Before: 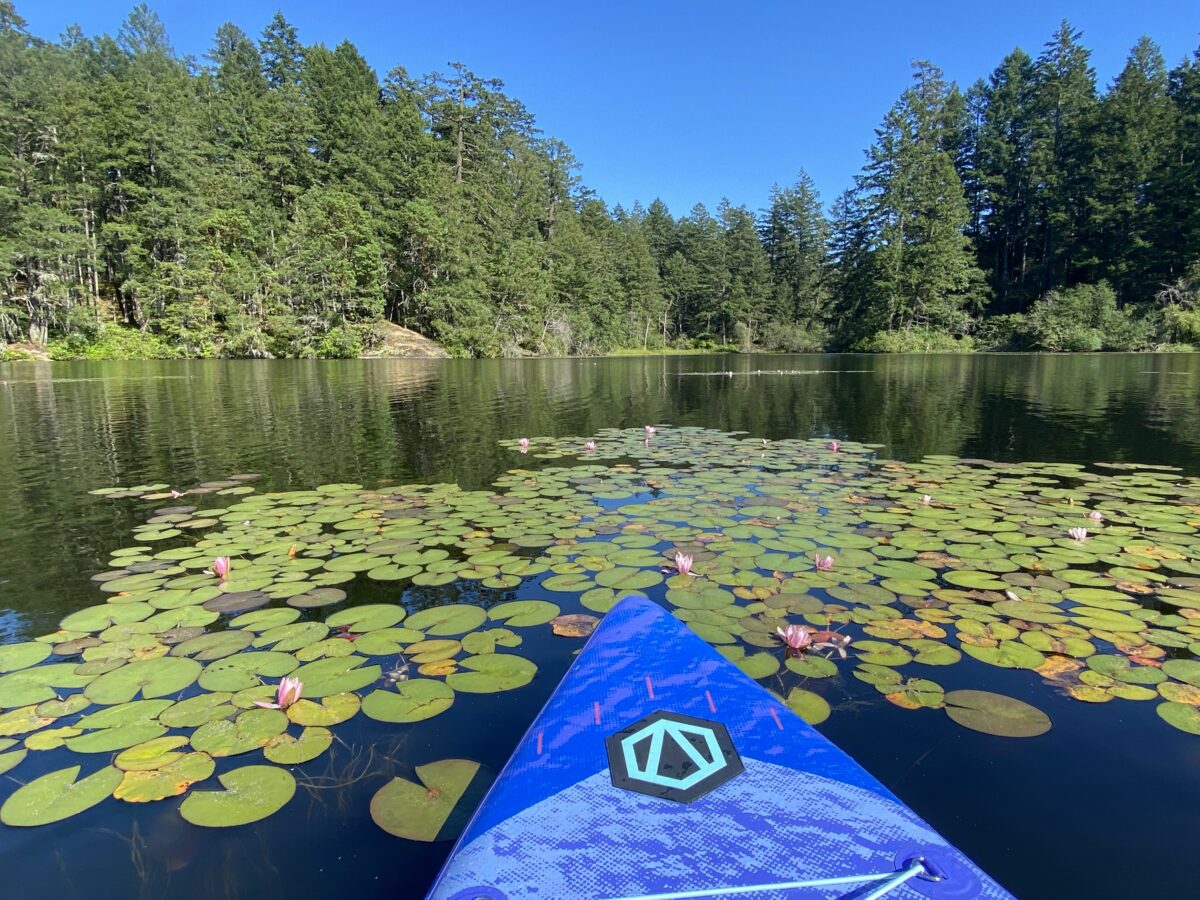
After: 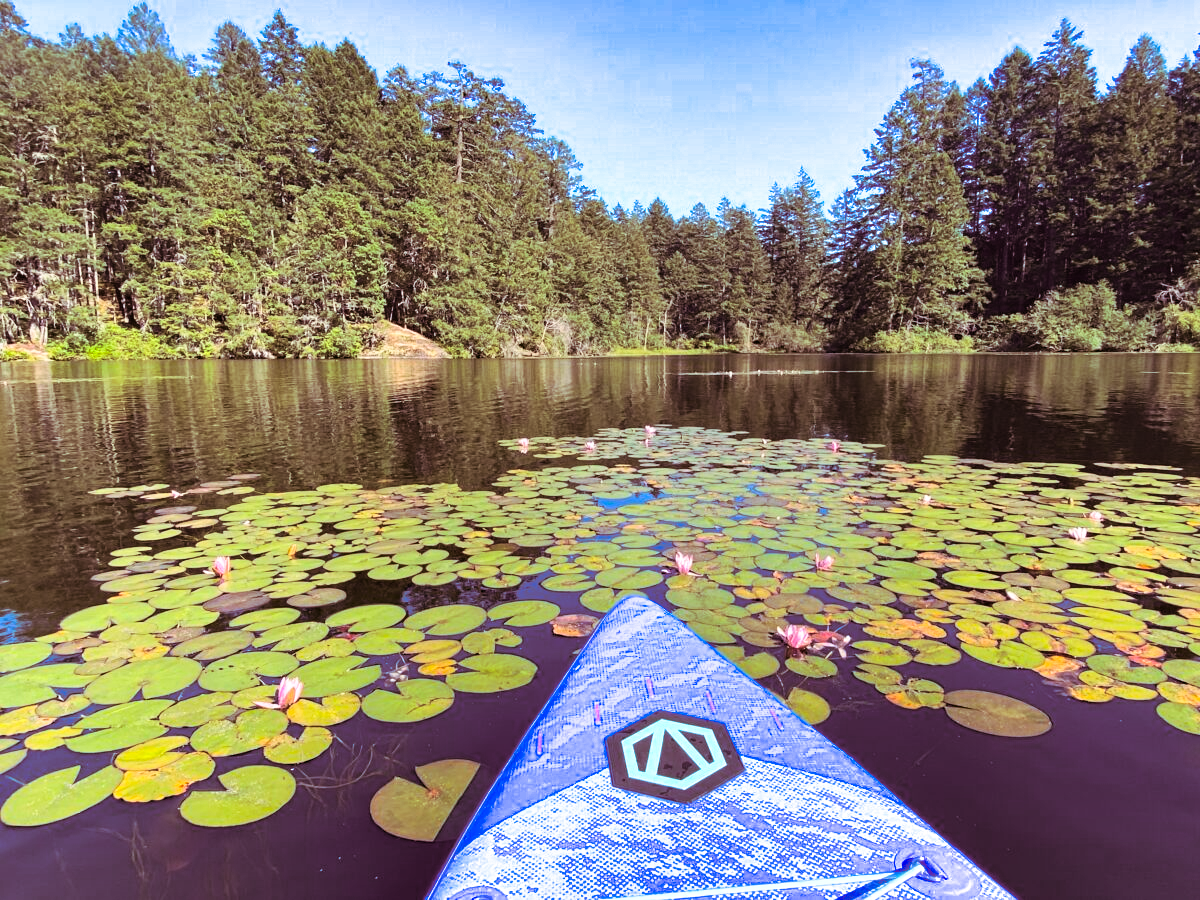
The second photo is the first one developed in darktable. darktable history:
shadows and highlights: soften with gaussian
white balance: red 1.05, blue 1.072
split-toning: on, module defaults
contrast brightness saturation: contrast 0.2, brightness 0.16, saturation 0.22
haze removal: compatibility mode true, adaptive false
